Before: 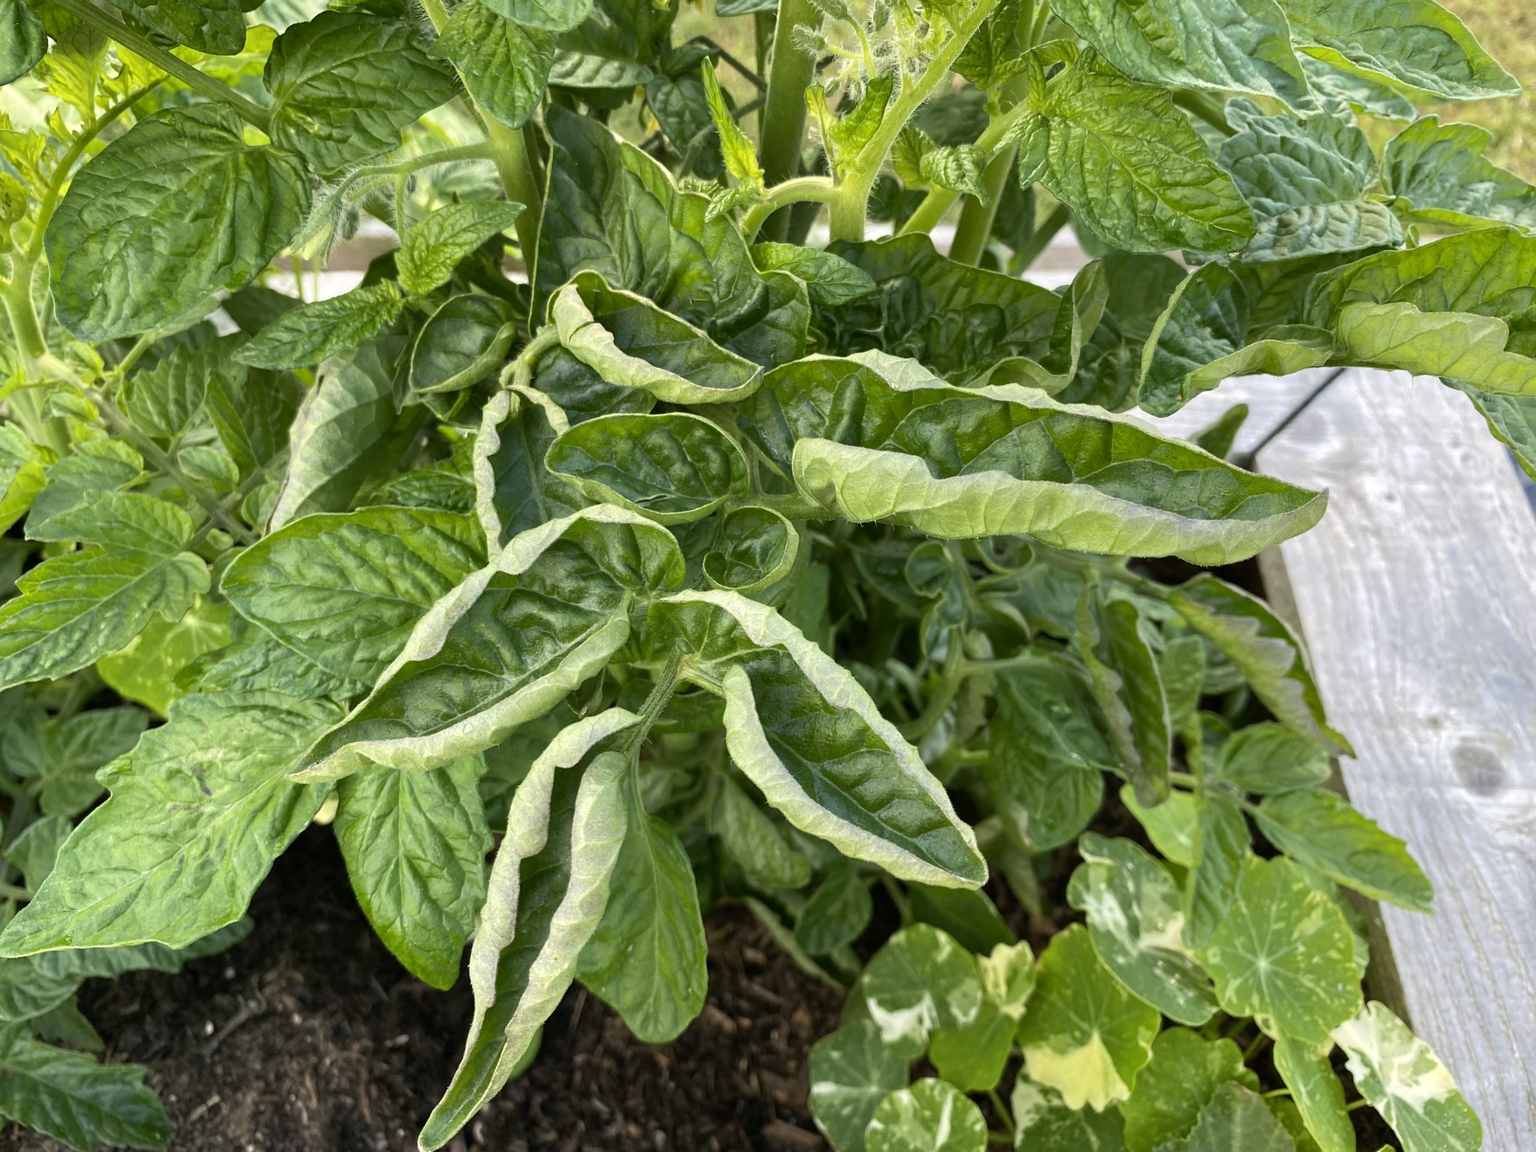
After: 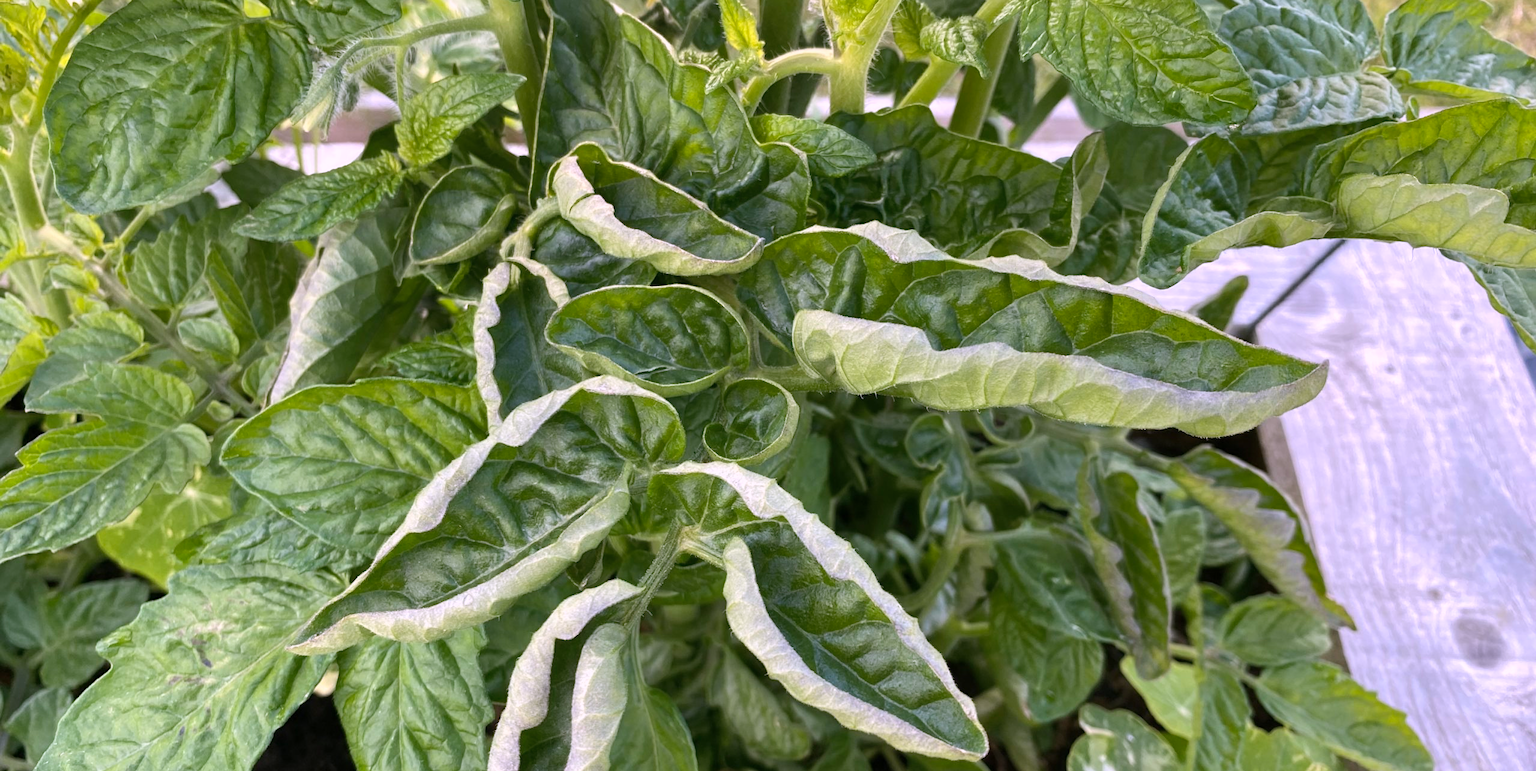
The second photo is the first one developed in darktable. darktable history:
crop: top 11.147%, bottom 21.916%
color correction: highlights a* 15.13, highlights b* -24.38
